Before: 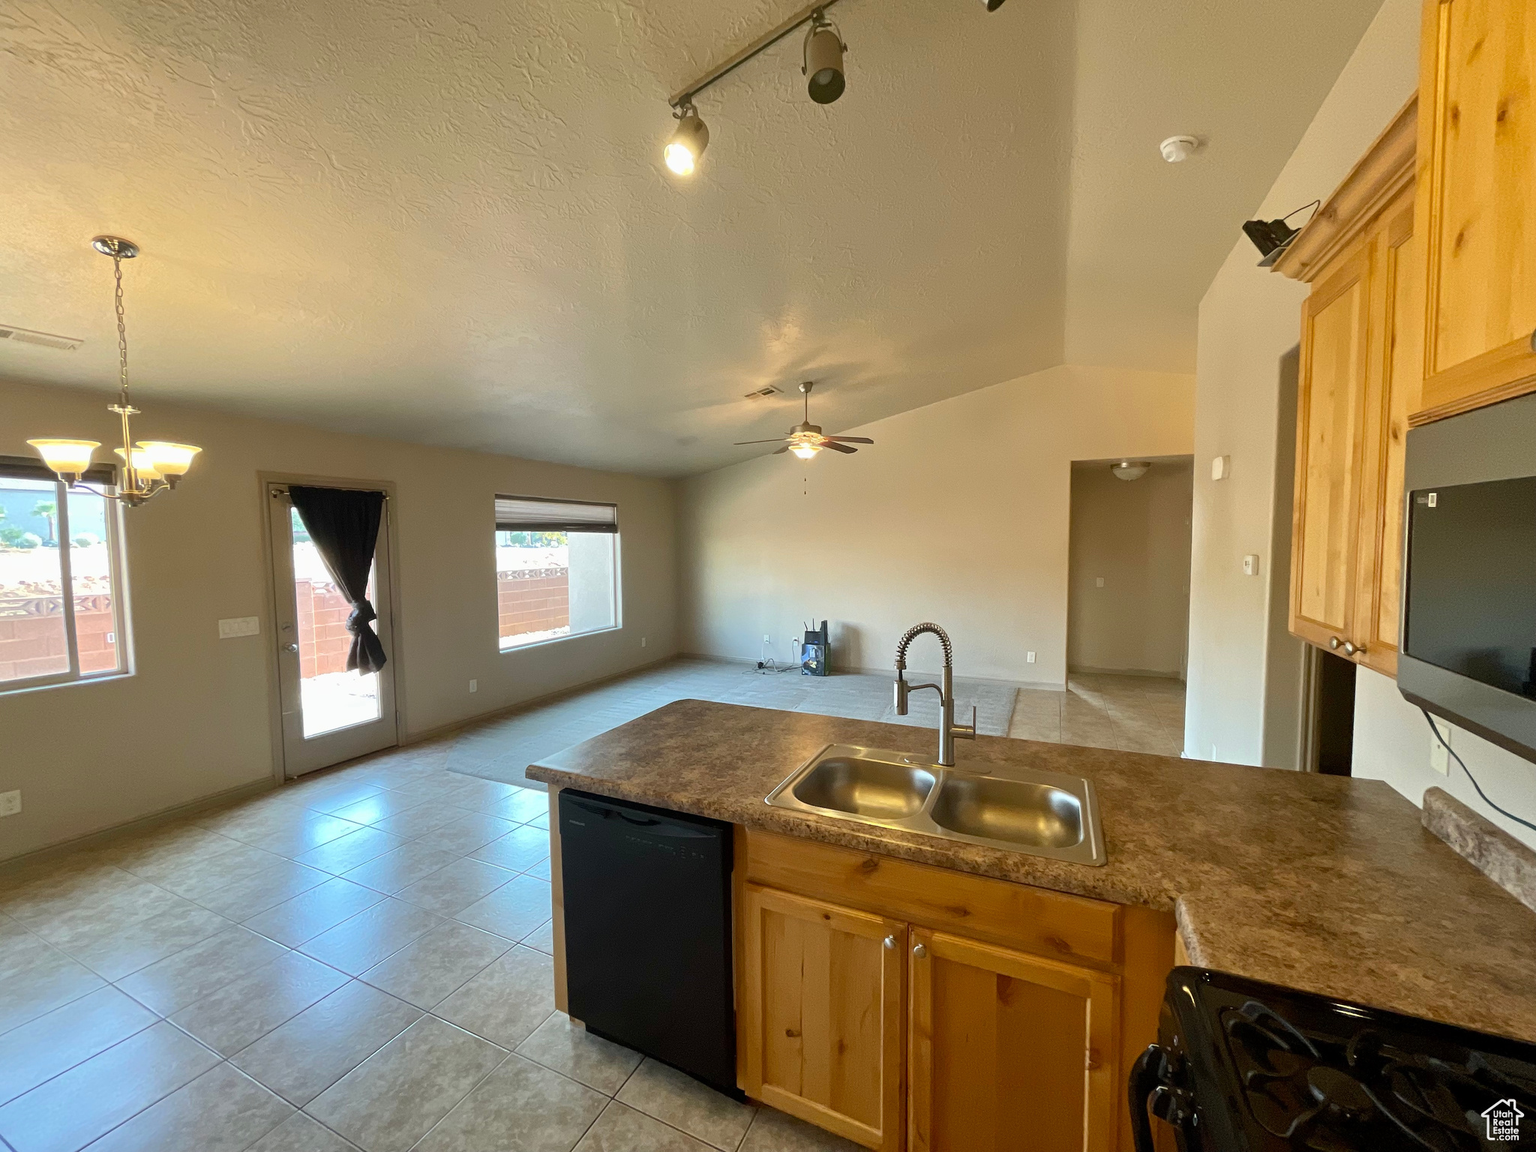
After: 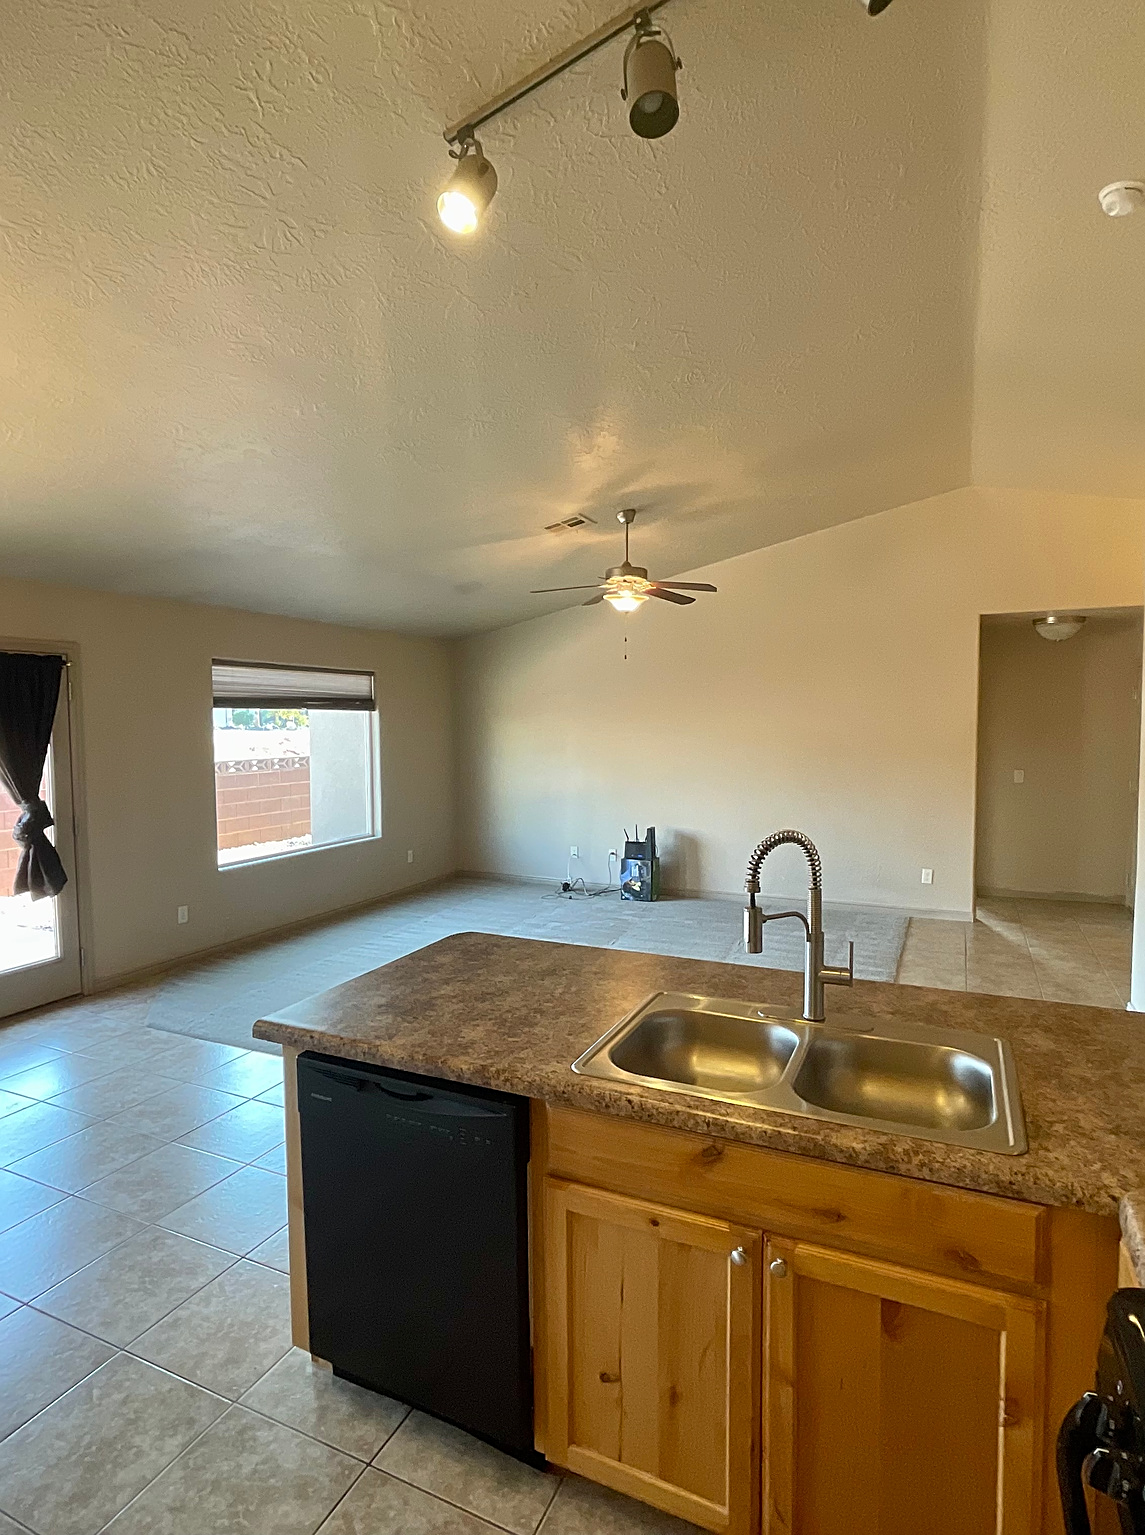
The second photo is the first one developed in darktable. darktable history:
sharpen: on, module defaults
crop: left 21.892%, right 22.157%, bottom 0.013%
